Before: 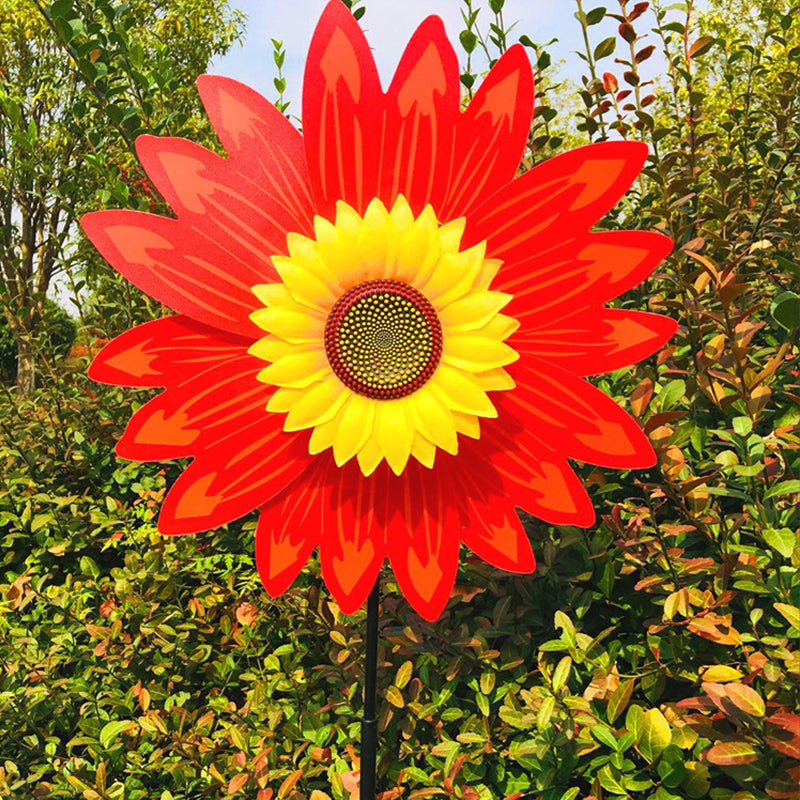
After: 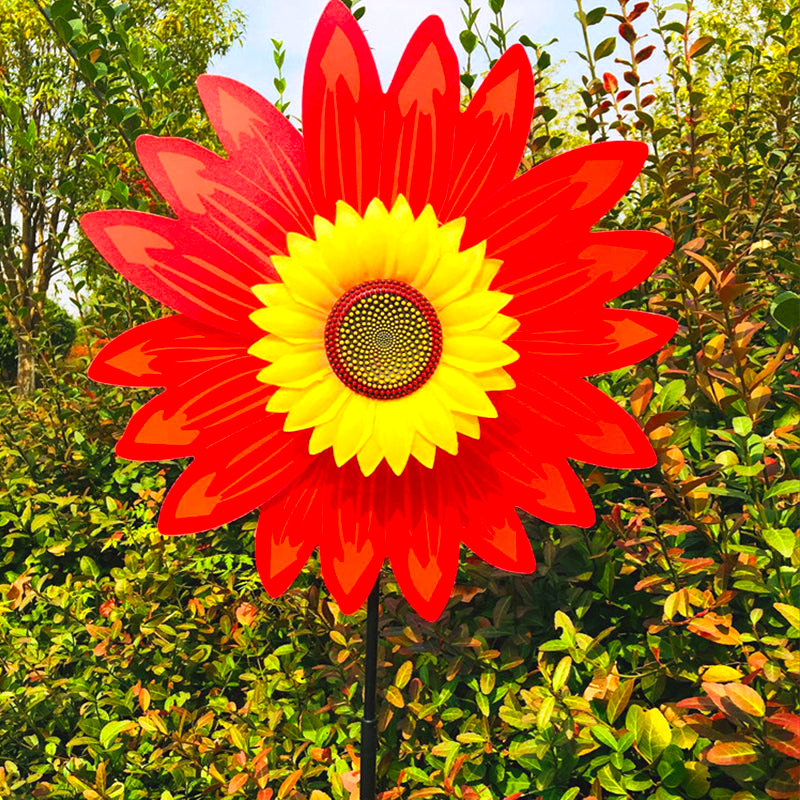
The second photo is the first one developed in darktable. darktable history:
exposure: exposure 0.201 EV, compensate exposure bias true, compensate highlight preservation false
contrast brightness saturation: contrast 0.043, saturation 0.162
